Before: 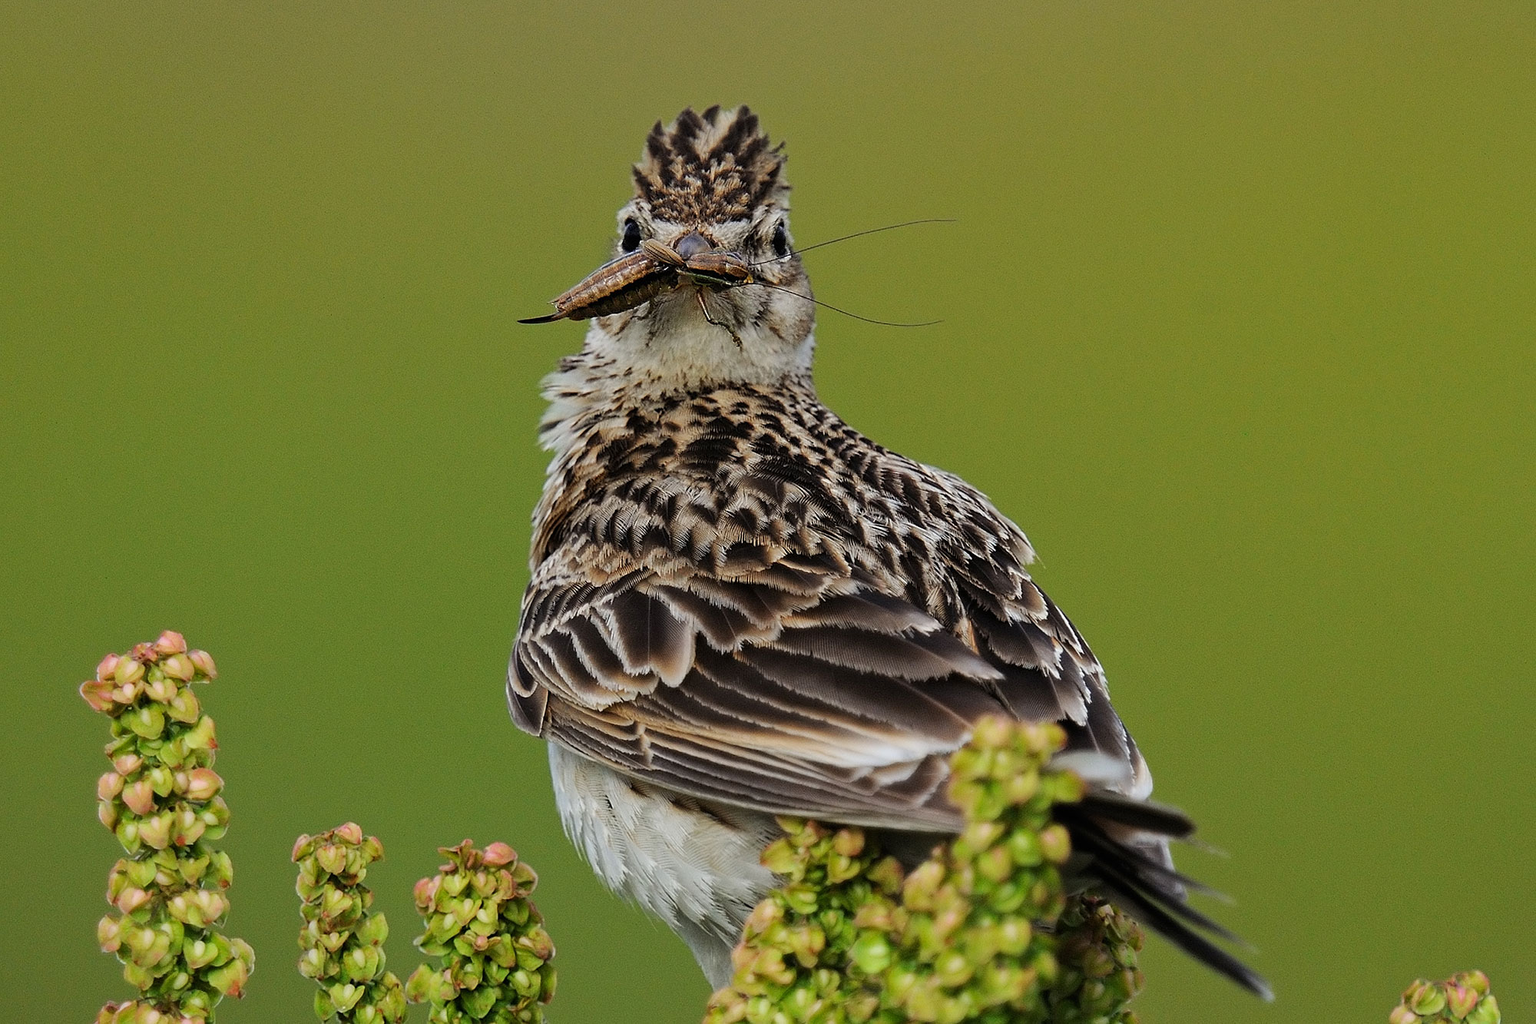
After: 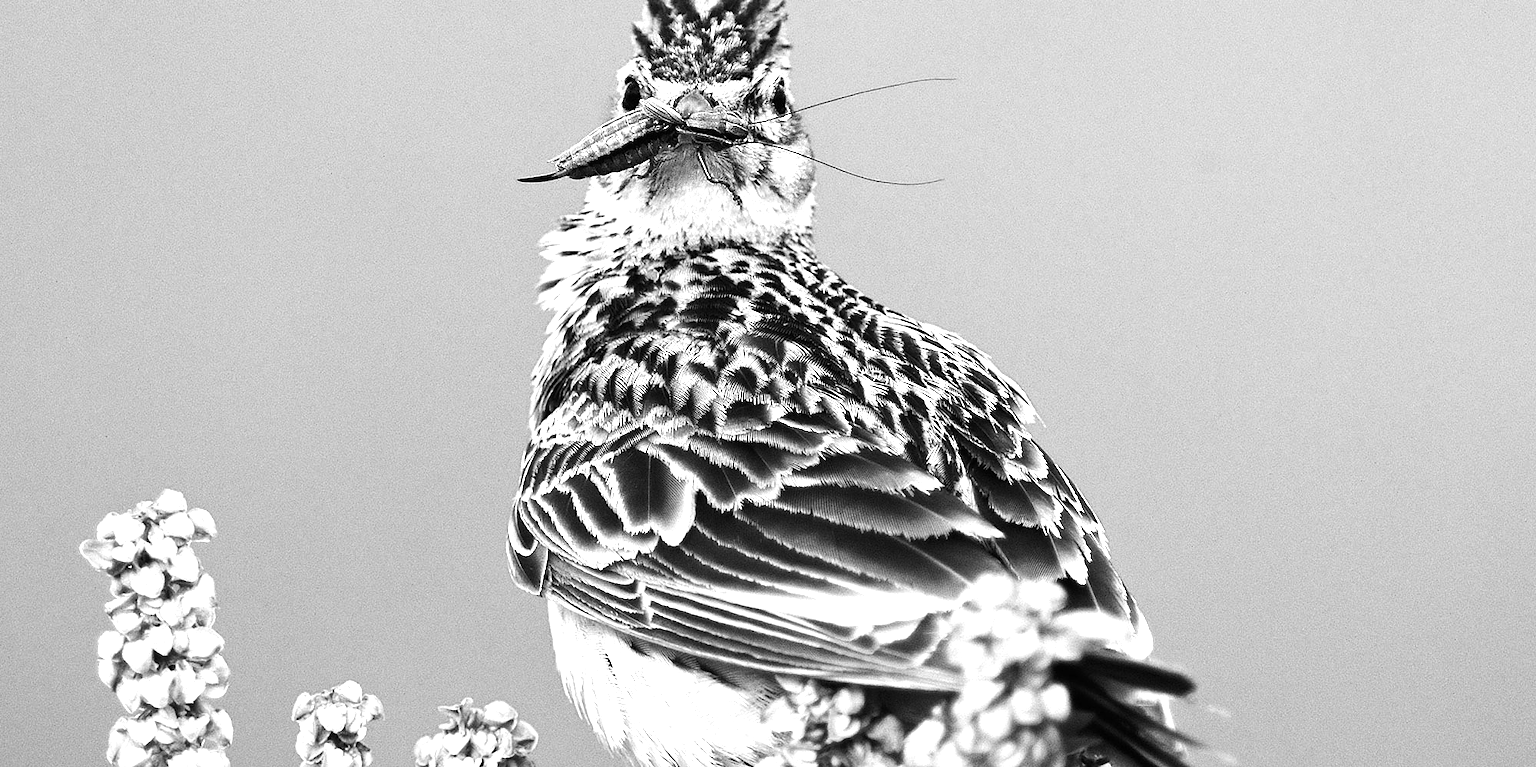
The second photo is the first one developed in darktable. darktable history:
exposure: black level correction 0, exposure 1.2 EV, compensate exposure bias true, compensate highlight preservation false
crop: top 13.819%, bottom 11.169%
monochrome: a 32, b 64, size 2.3
tone equalizer: -8 EV -0.75 EV, -7 EV -0.7 EV, -6 EV -0.6 EV, -5 EV -0.4 EV, -3 EV 0.4 EV, -2 EV 0.6 EV, -1 EV 0.7 EV, +0 EV 0.75 EV, edges refinement/feathering 500, mask exposure compensation -1.57 EV, preserve details no
